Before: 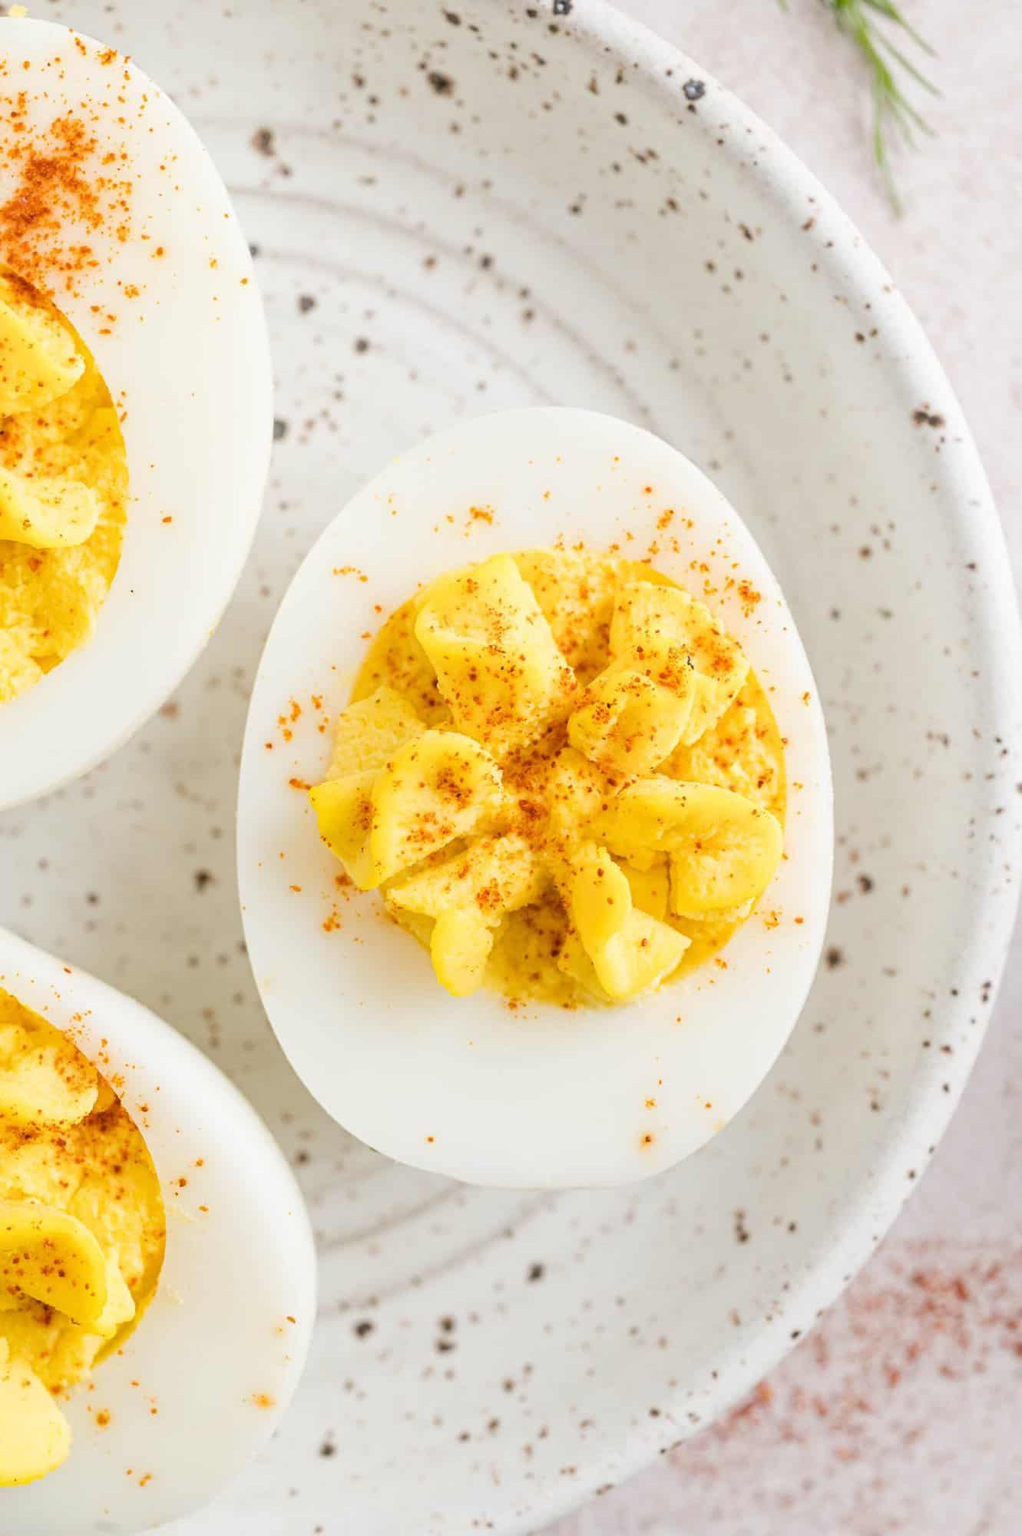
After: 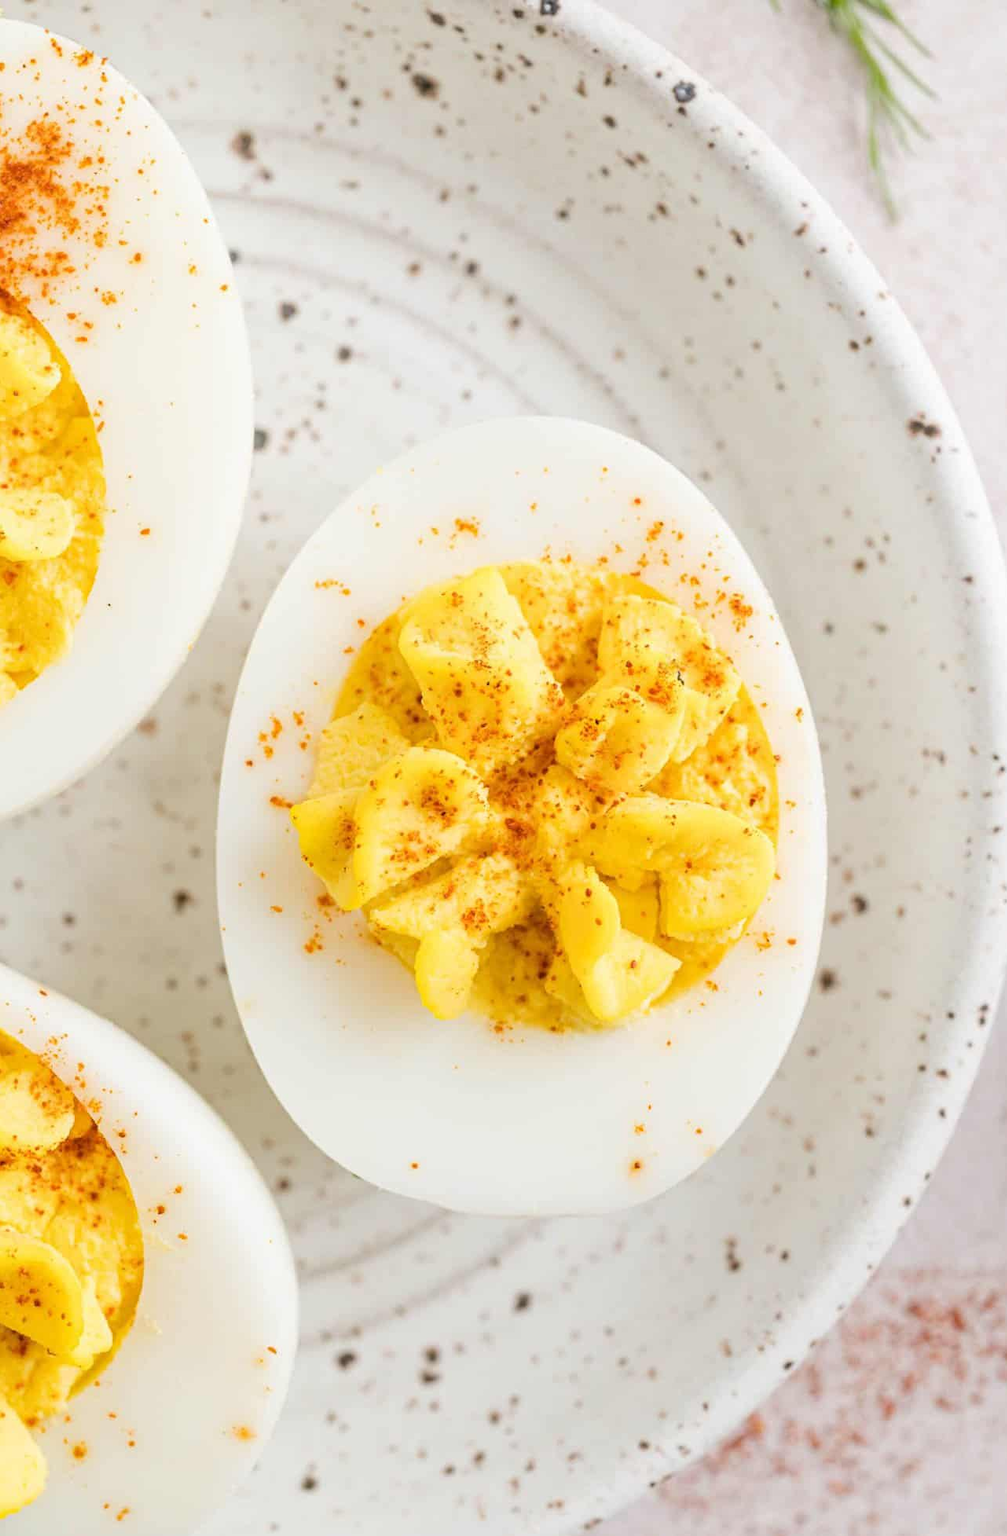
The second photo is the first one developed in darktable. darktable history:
tone equalizer: on, module defaults
crop and rotate: left 2.536%, right 1.107%, bottom 2.246%
